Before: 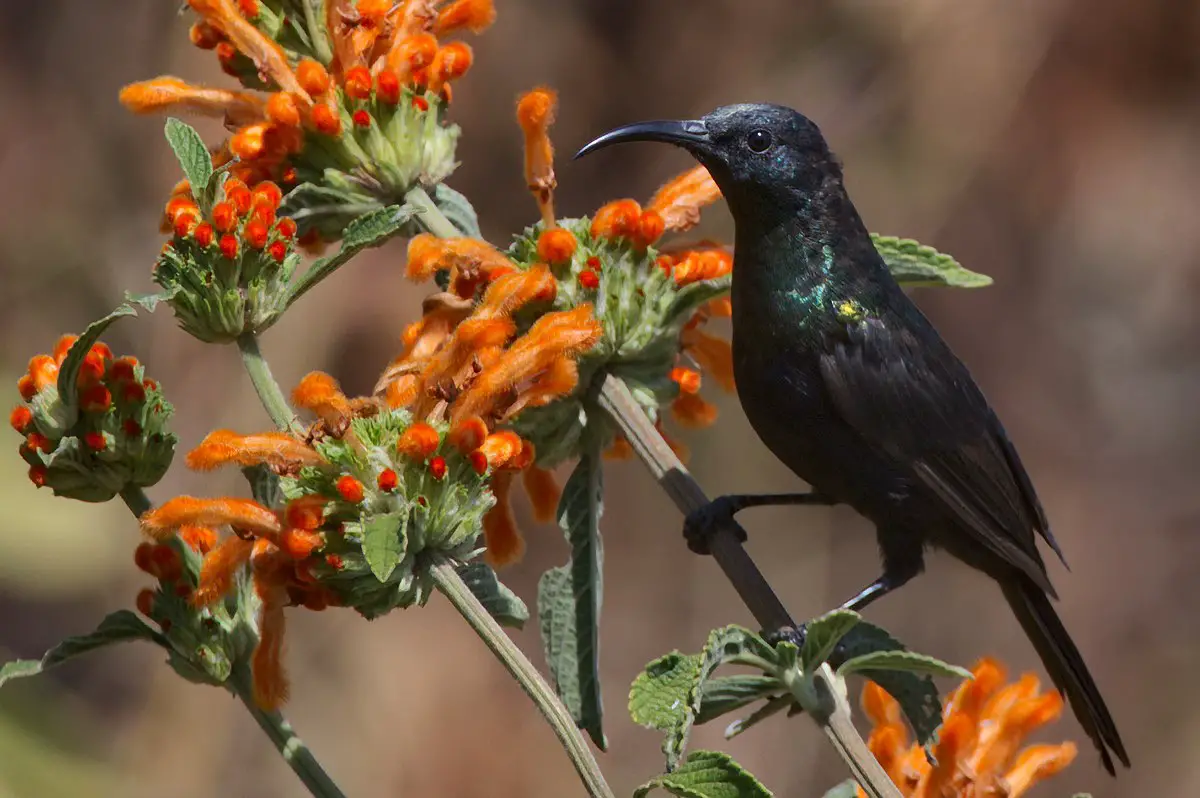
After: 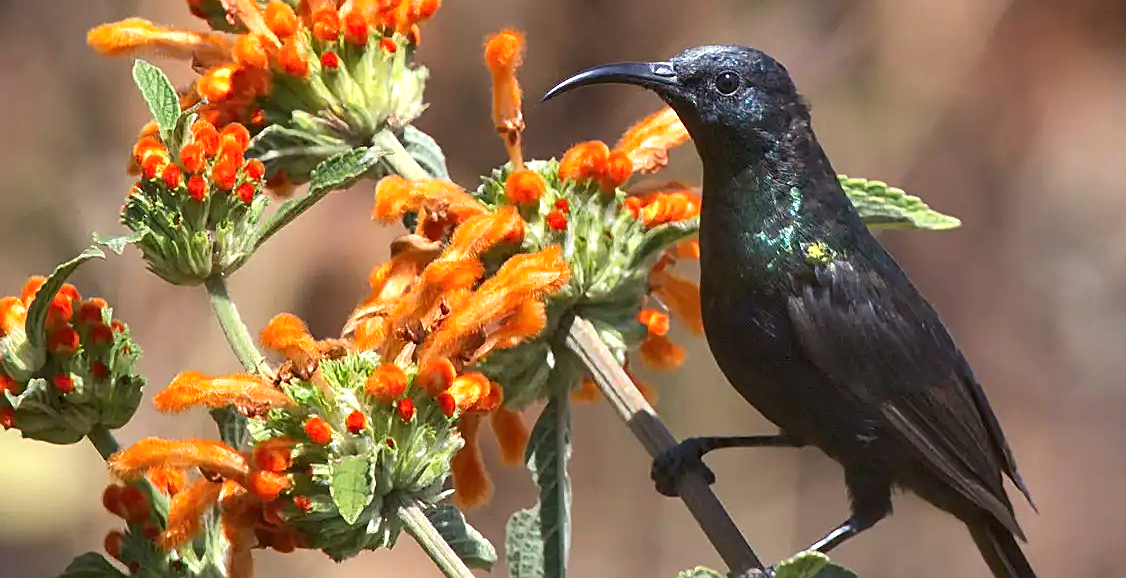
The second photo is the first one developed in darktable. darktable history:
exposure: black level correction 0, exposure 1 EV, compensate highlight preservation false
crop: left 2.737%, top 7.287%, right 3.421%, bottom 20.179%
sharpen: on, module defaults
